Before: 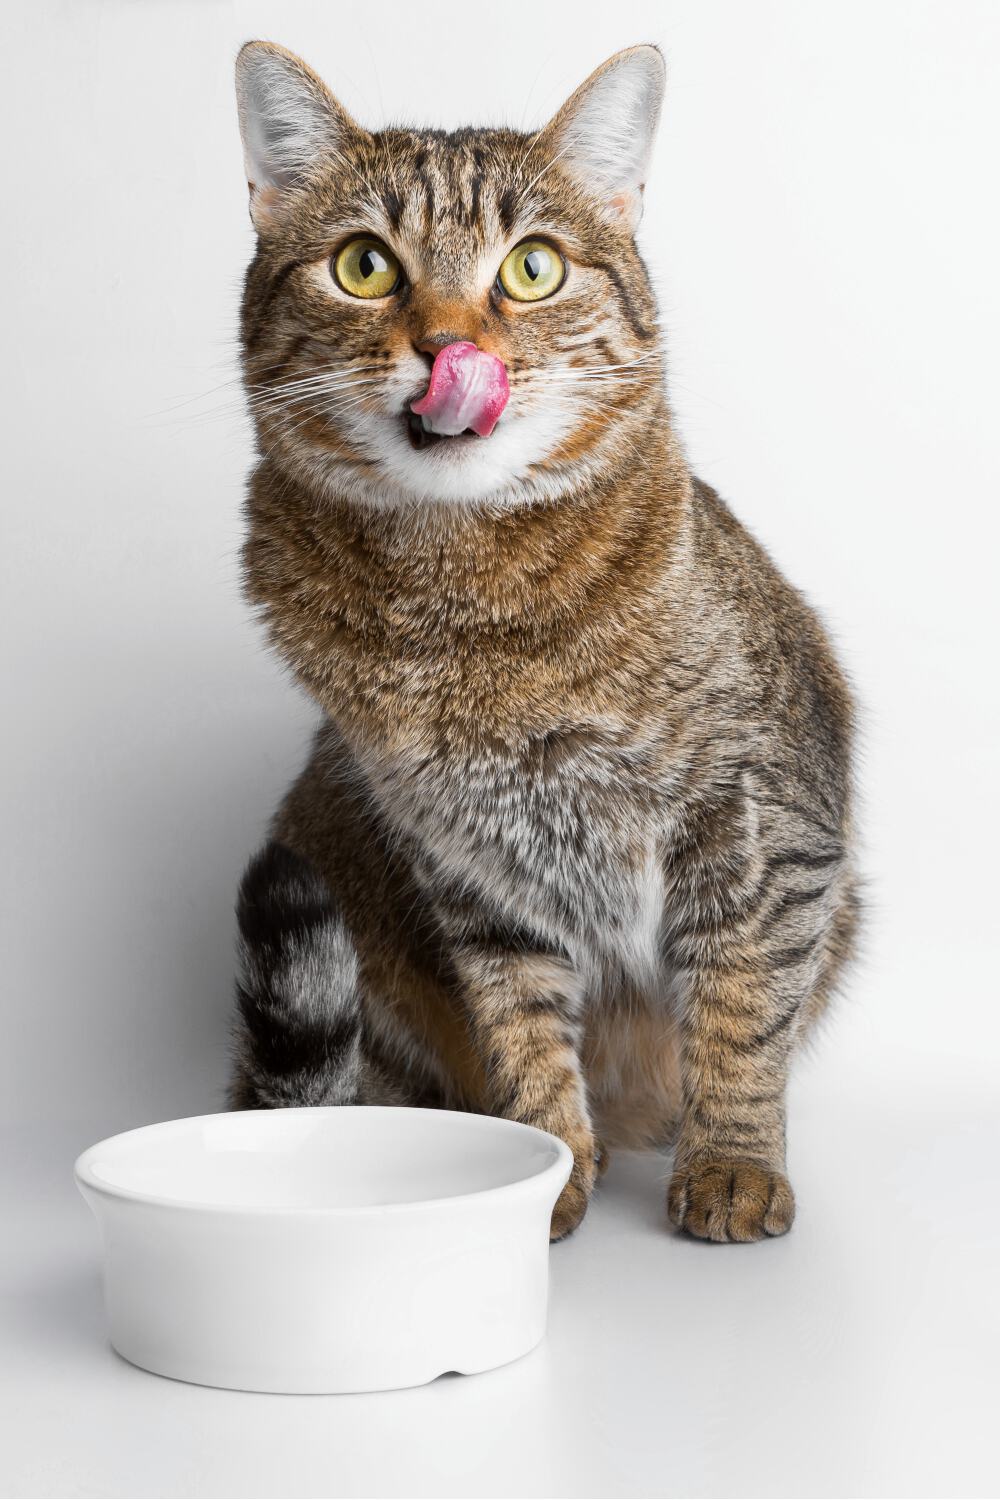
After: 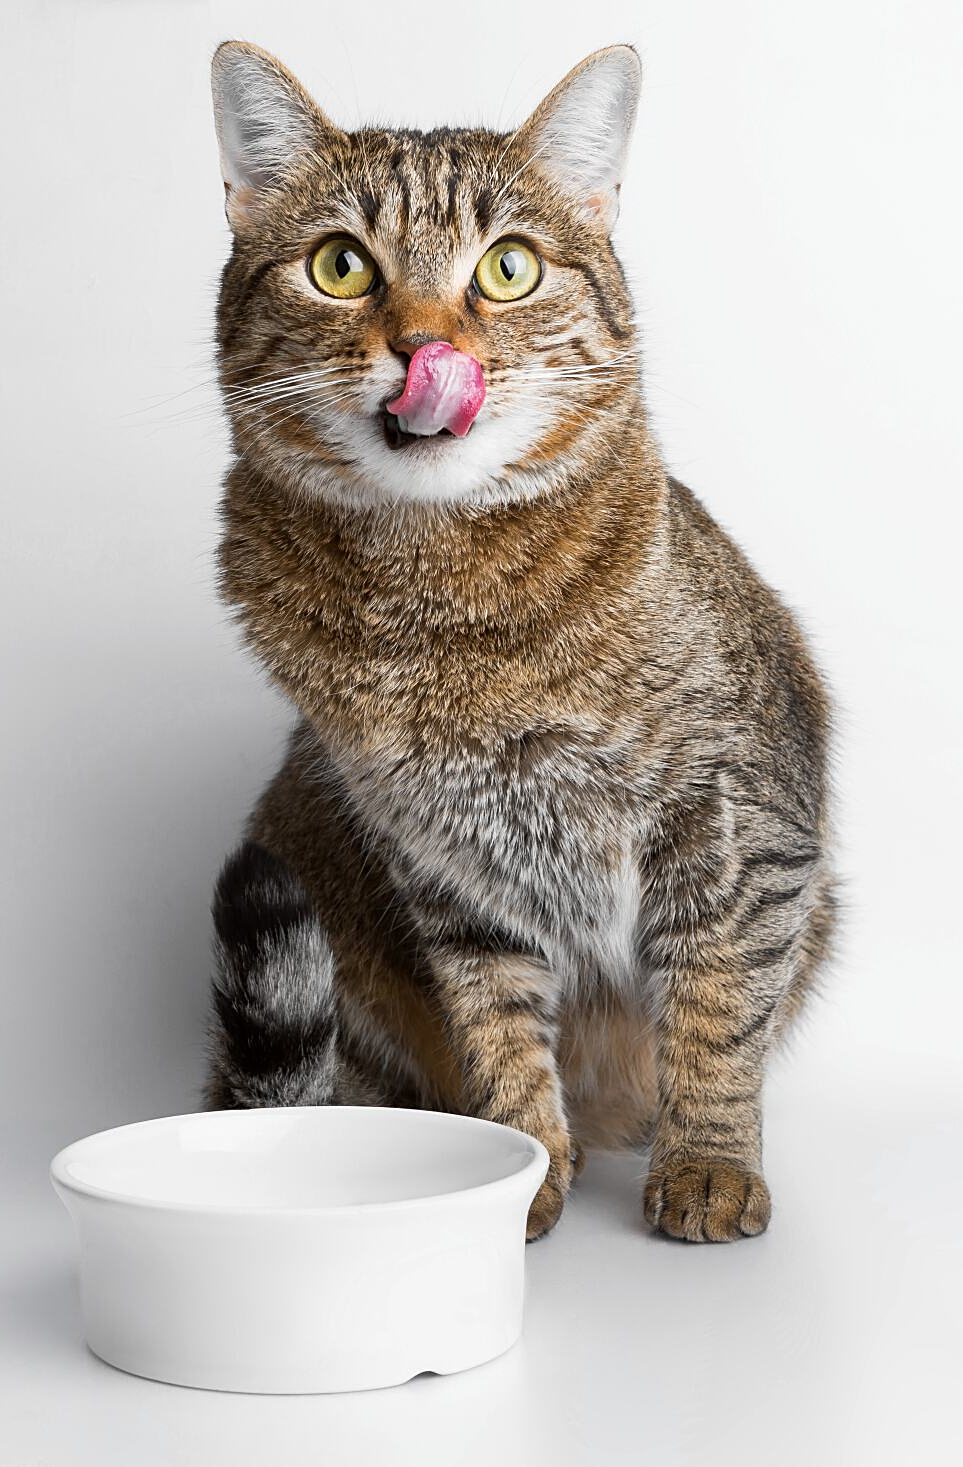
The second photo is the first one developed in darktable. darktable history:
sharpen: on, module defaults
crop and rotate: left 2.487%, right 1.141%, bottom 2.137%
